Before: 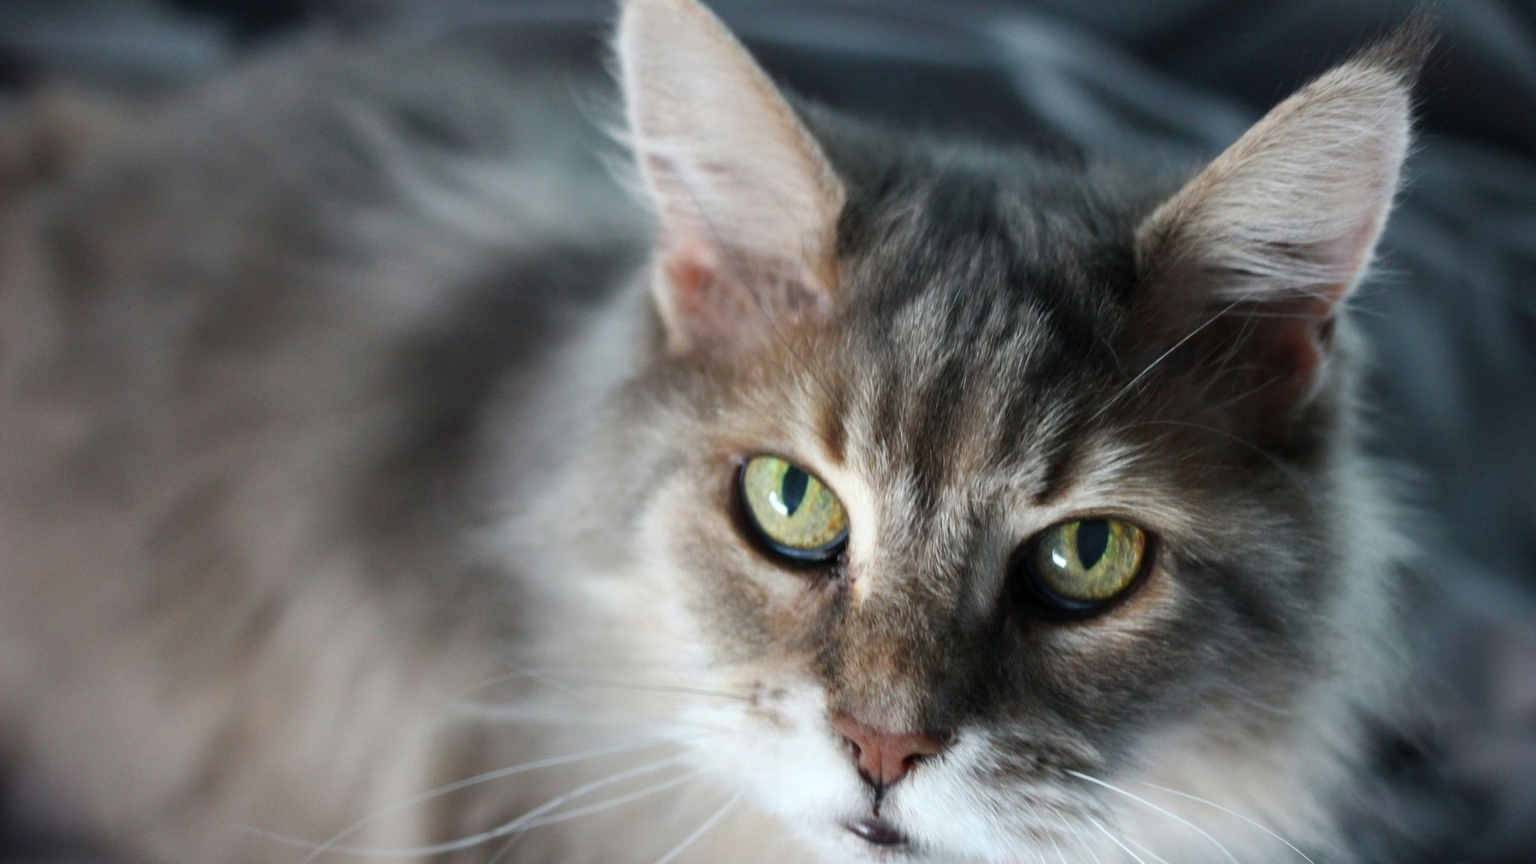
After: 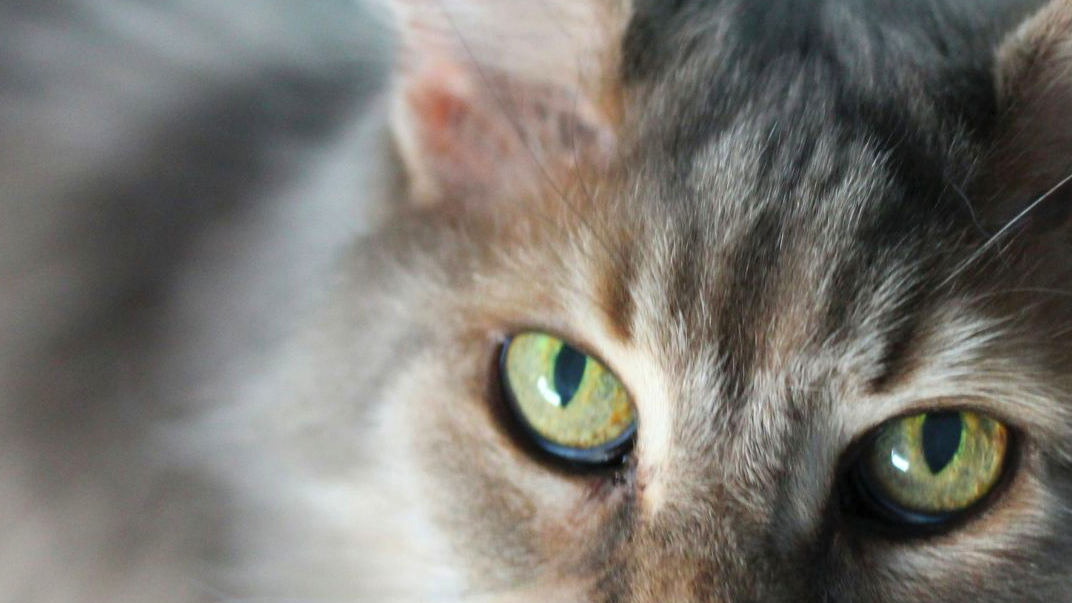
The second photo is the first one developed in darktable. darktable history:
contrast brightness saturation: brightness 0.09, saturation 0.19
crop and rotate: left 22.13%, top 22.054%, right 22.026%, bottom 22.102%
